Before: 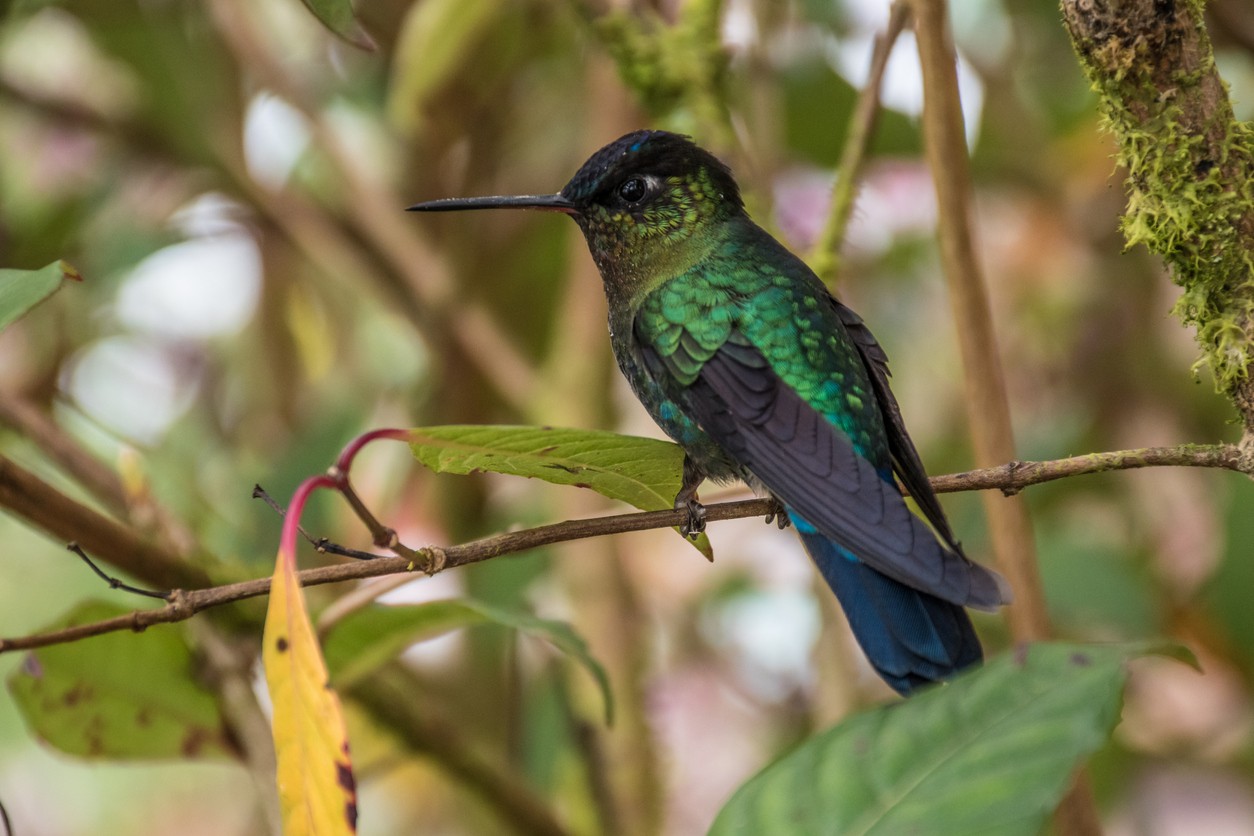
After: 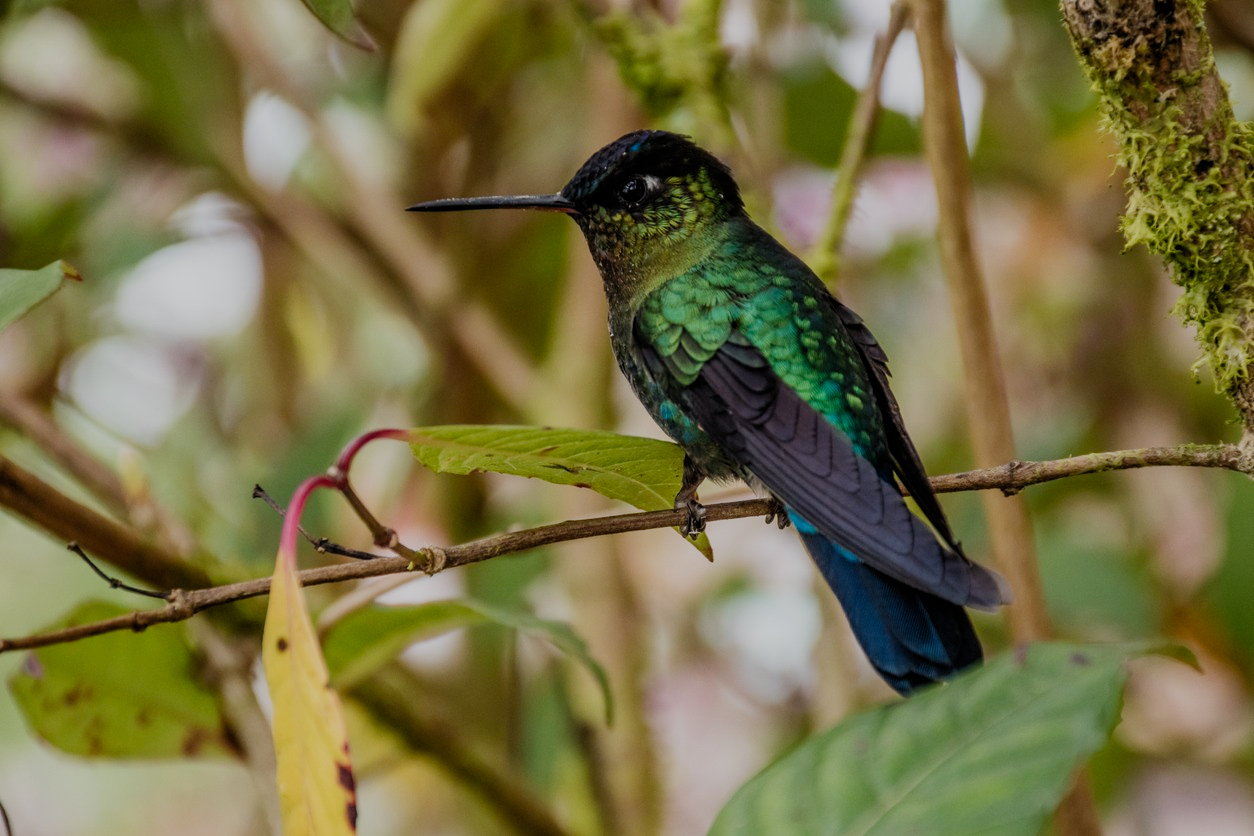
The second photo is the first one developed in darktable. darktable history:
filmic rgb: black relative exposure -6.79 EV, white relative exposure 5.87 EV, hardness 2.72, add noise in highlights 0.001, preserve chrominance no, color science v3 (2019), use custom middle-gray values true, contrast in highlights soft
